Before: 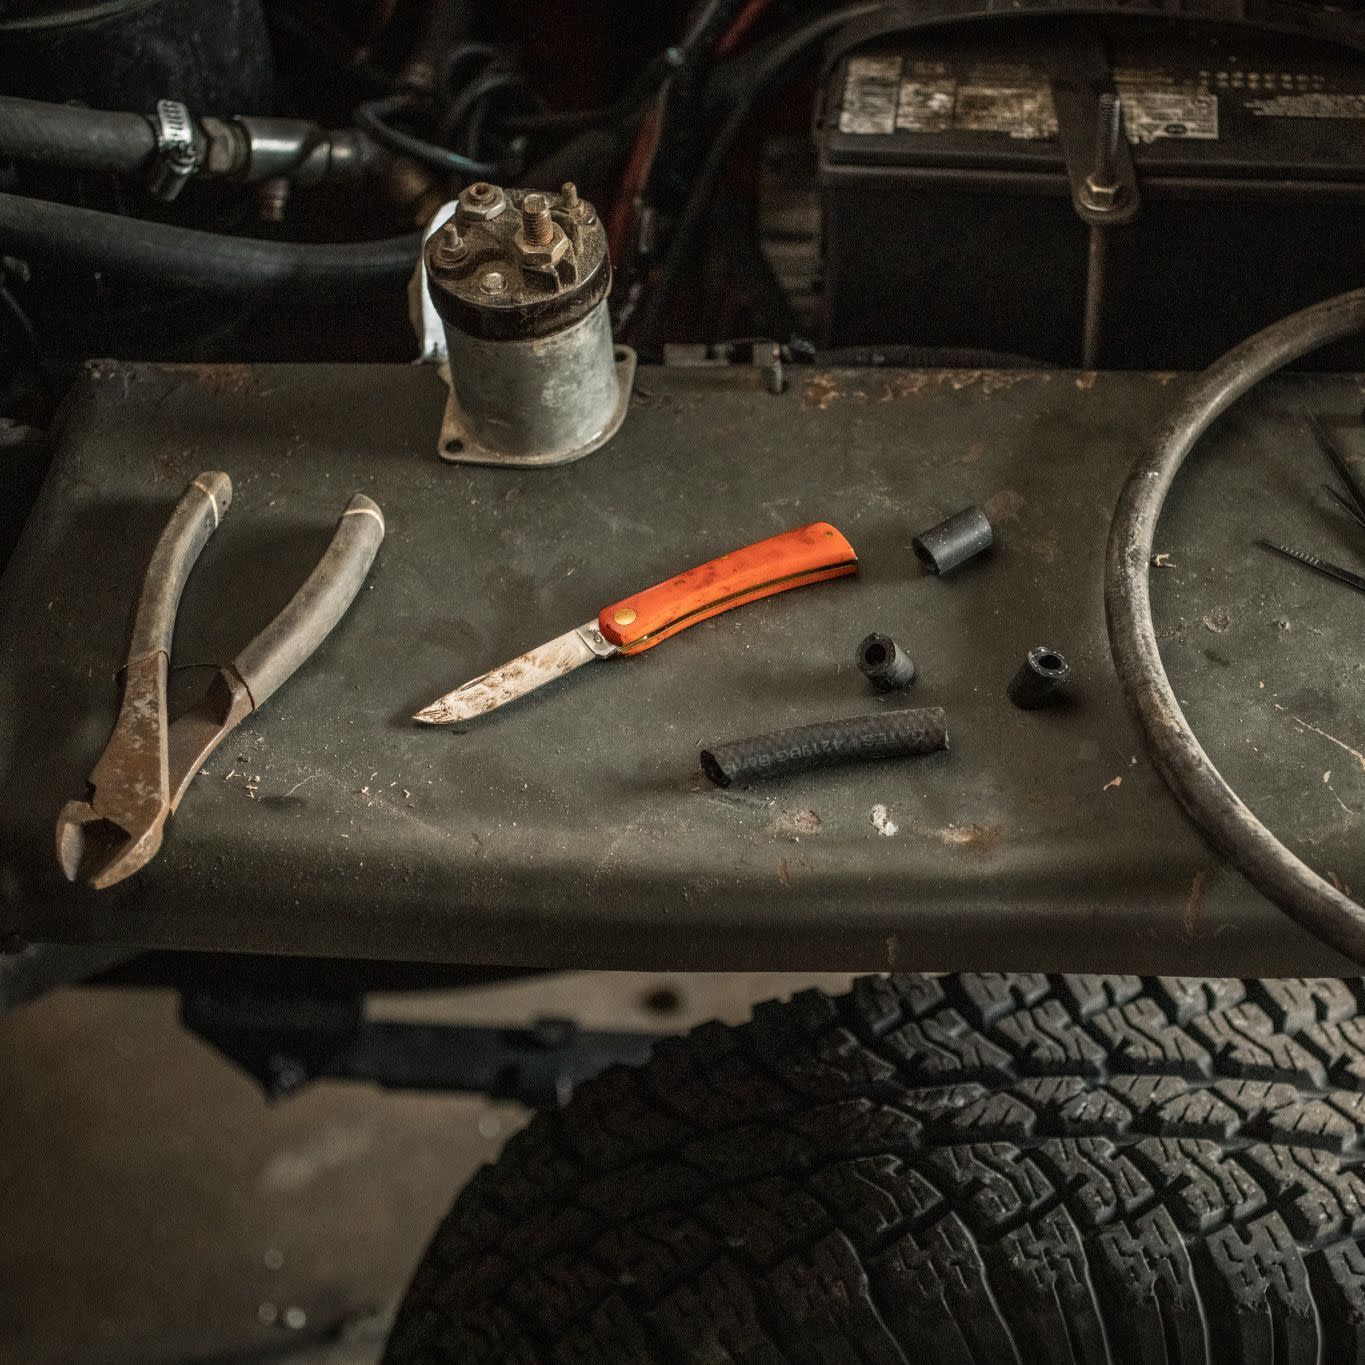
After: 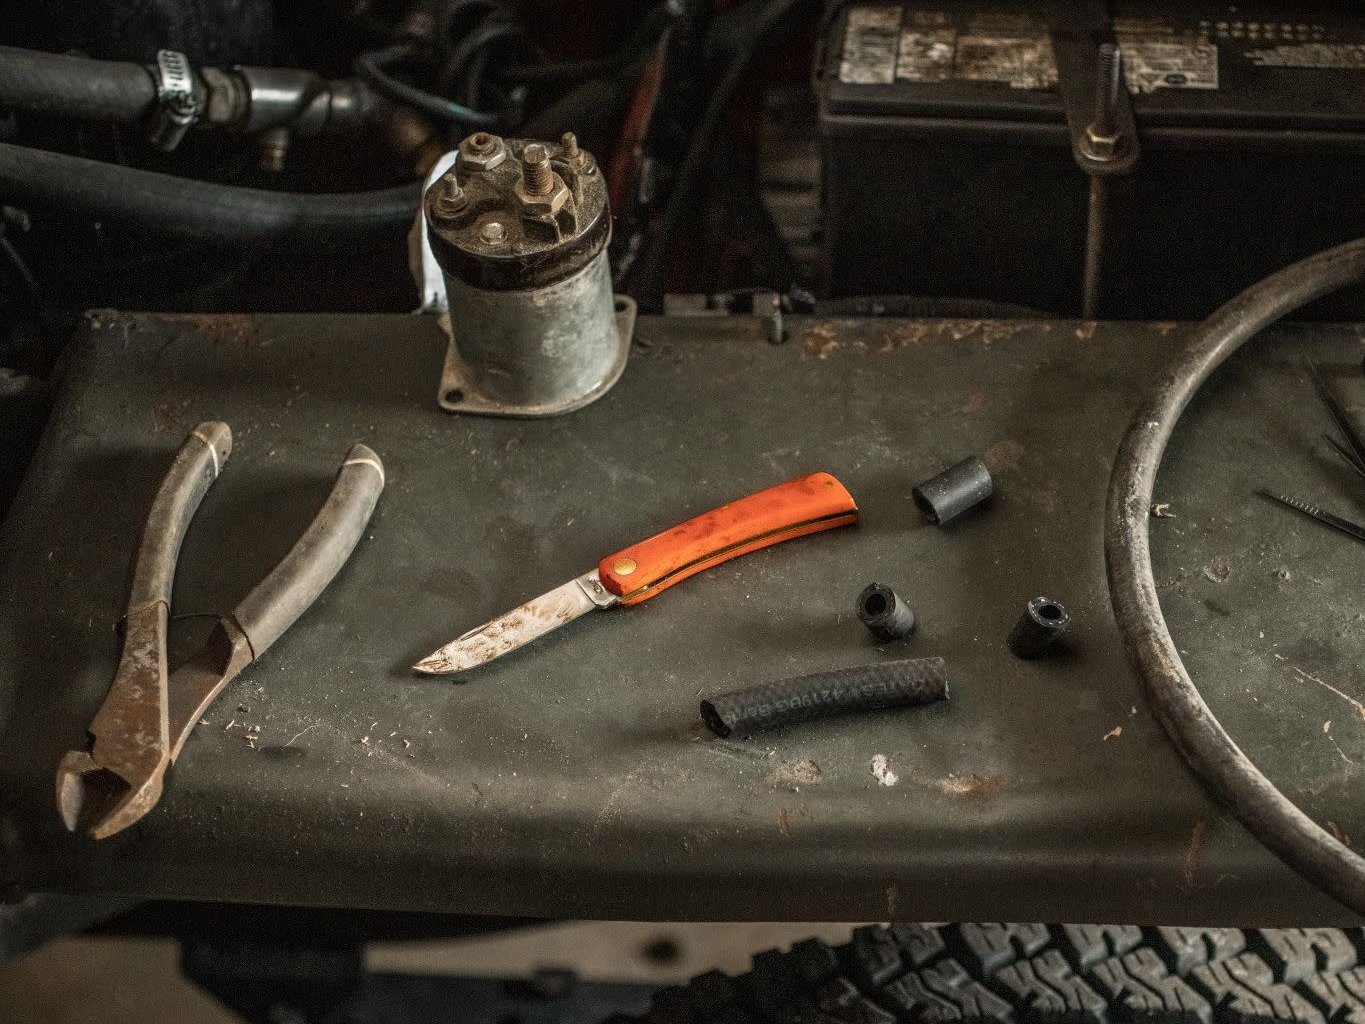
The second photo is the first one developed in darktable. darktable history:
crop: top 3.679%, bottom 21.272%
